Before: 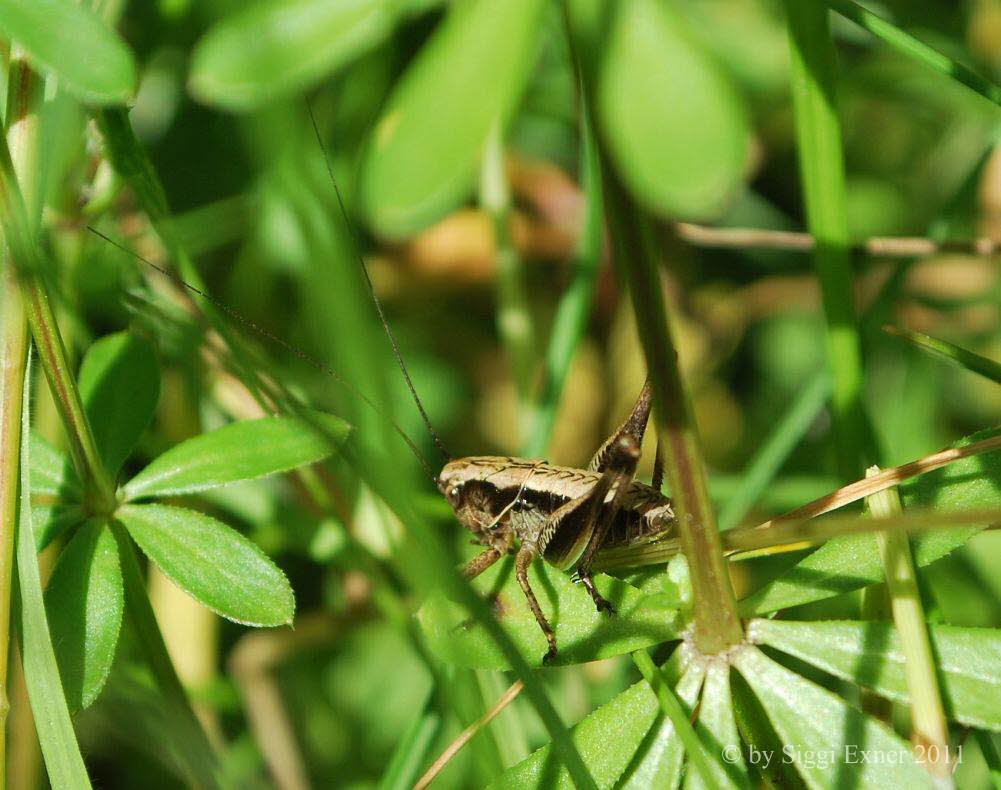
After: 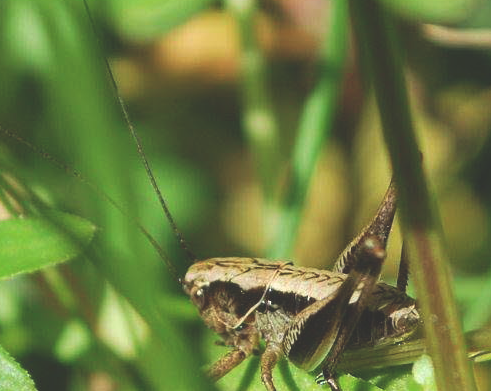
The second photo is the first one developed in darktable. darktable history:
exposure: black level correction -0.027, compensate highlight preservation false
crop: left 25.475%, top 25.276%, right 25.383%, bottom 25.132%
